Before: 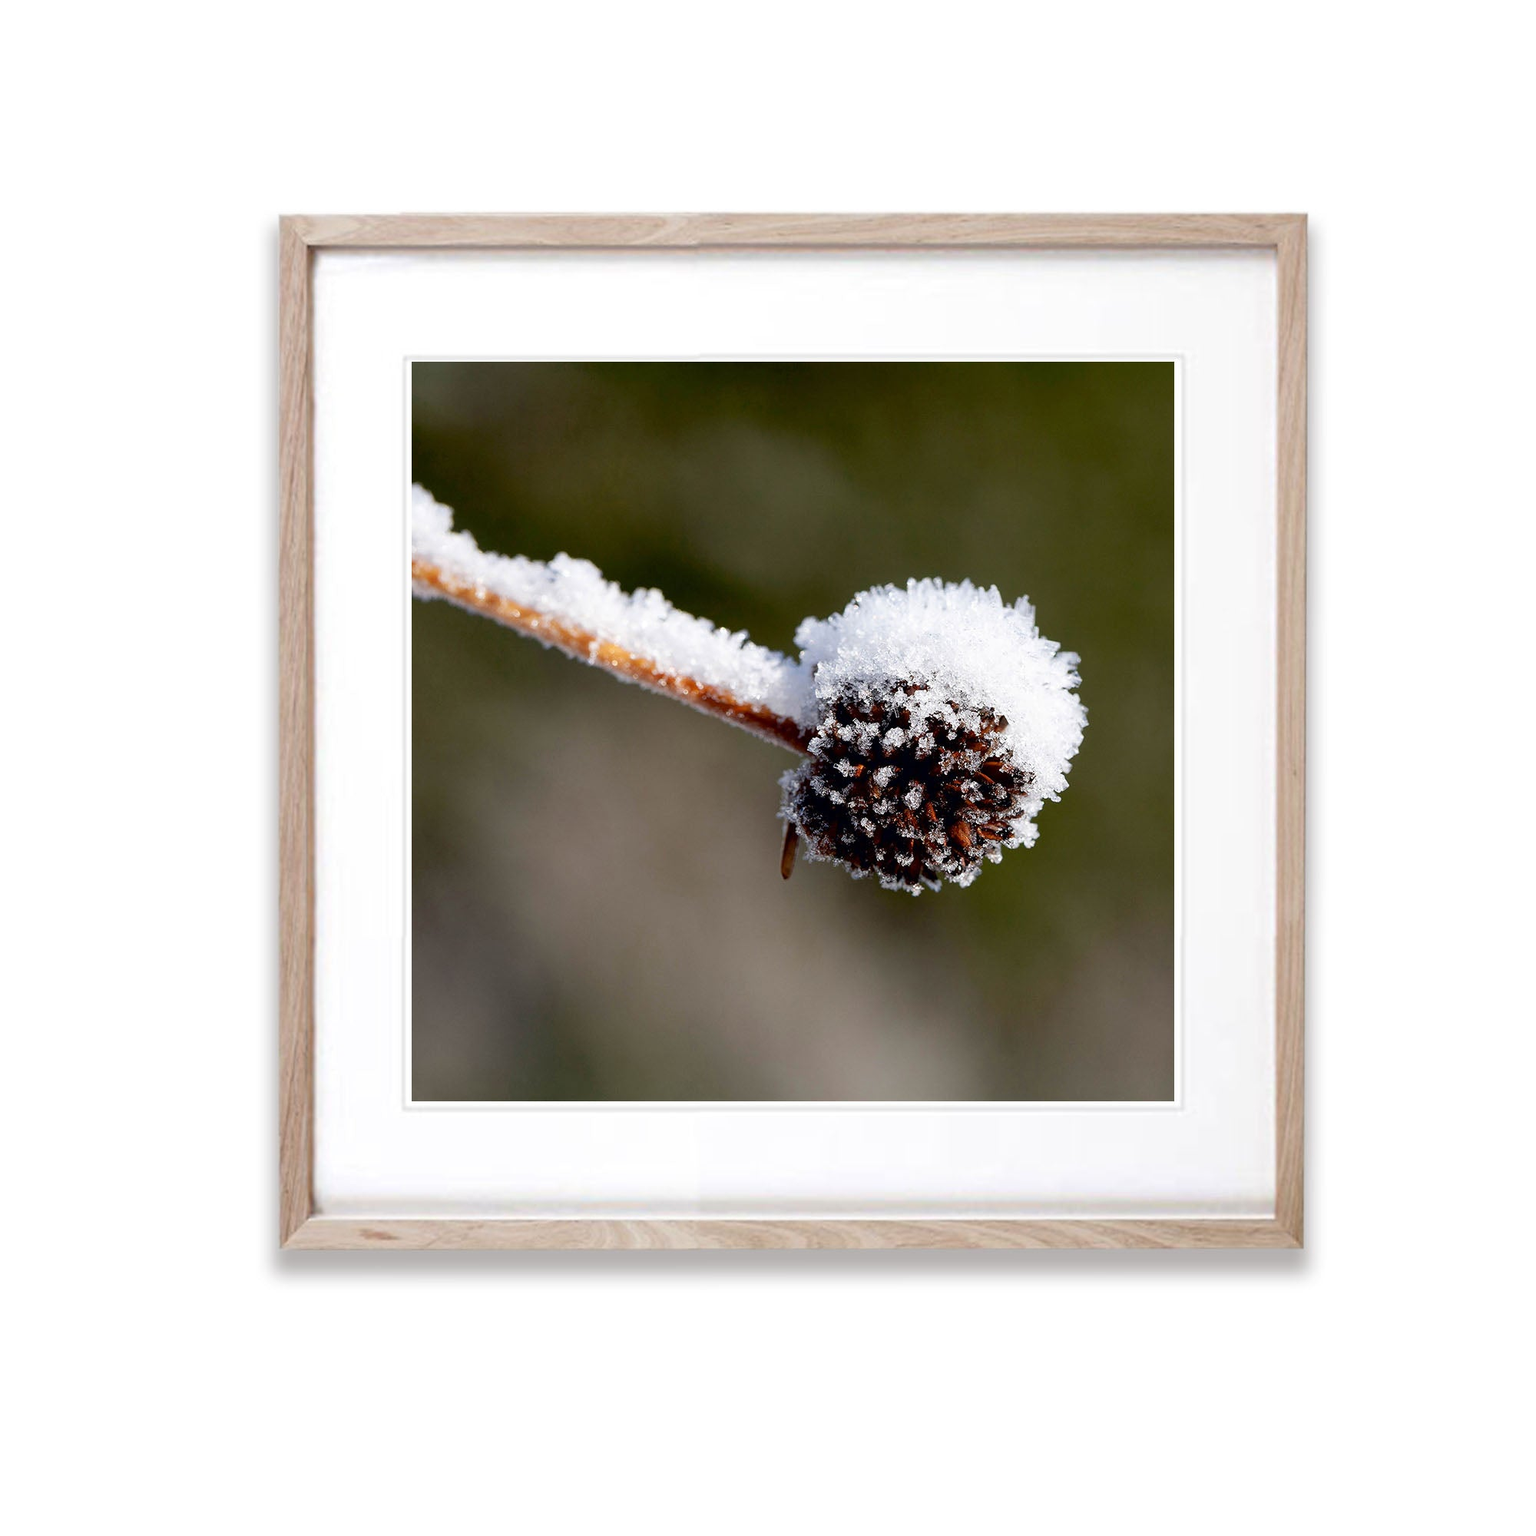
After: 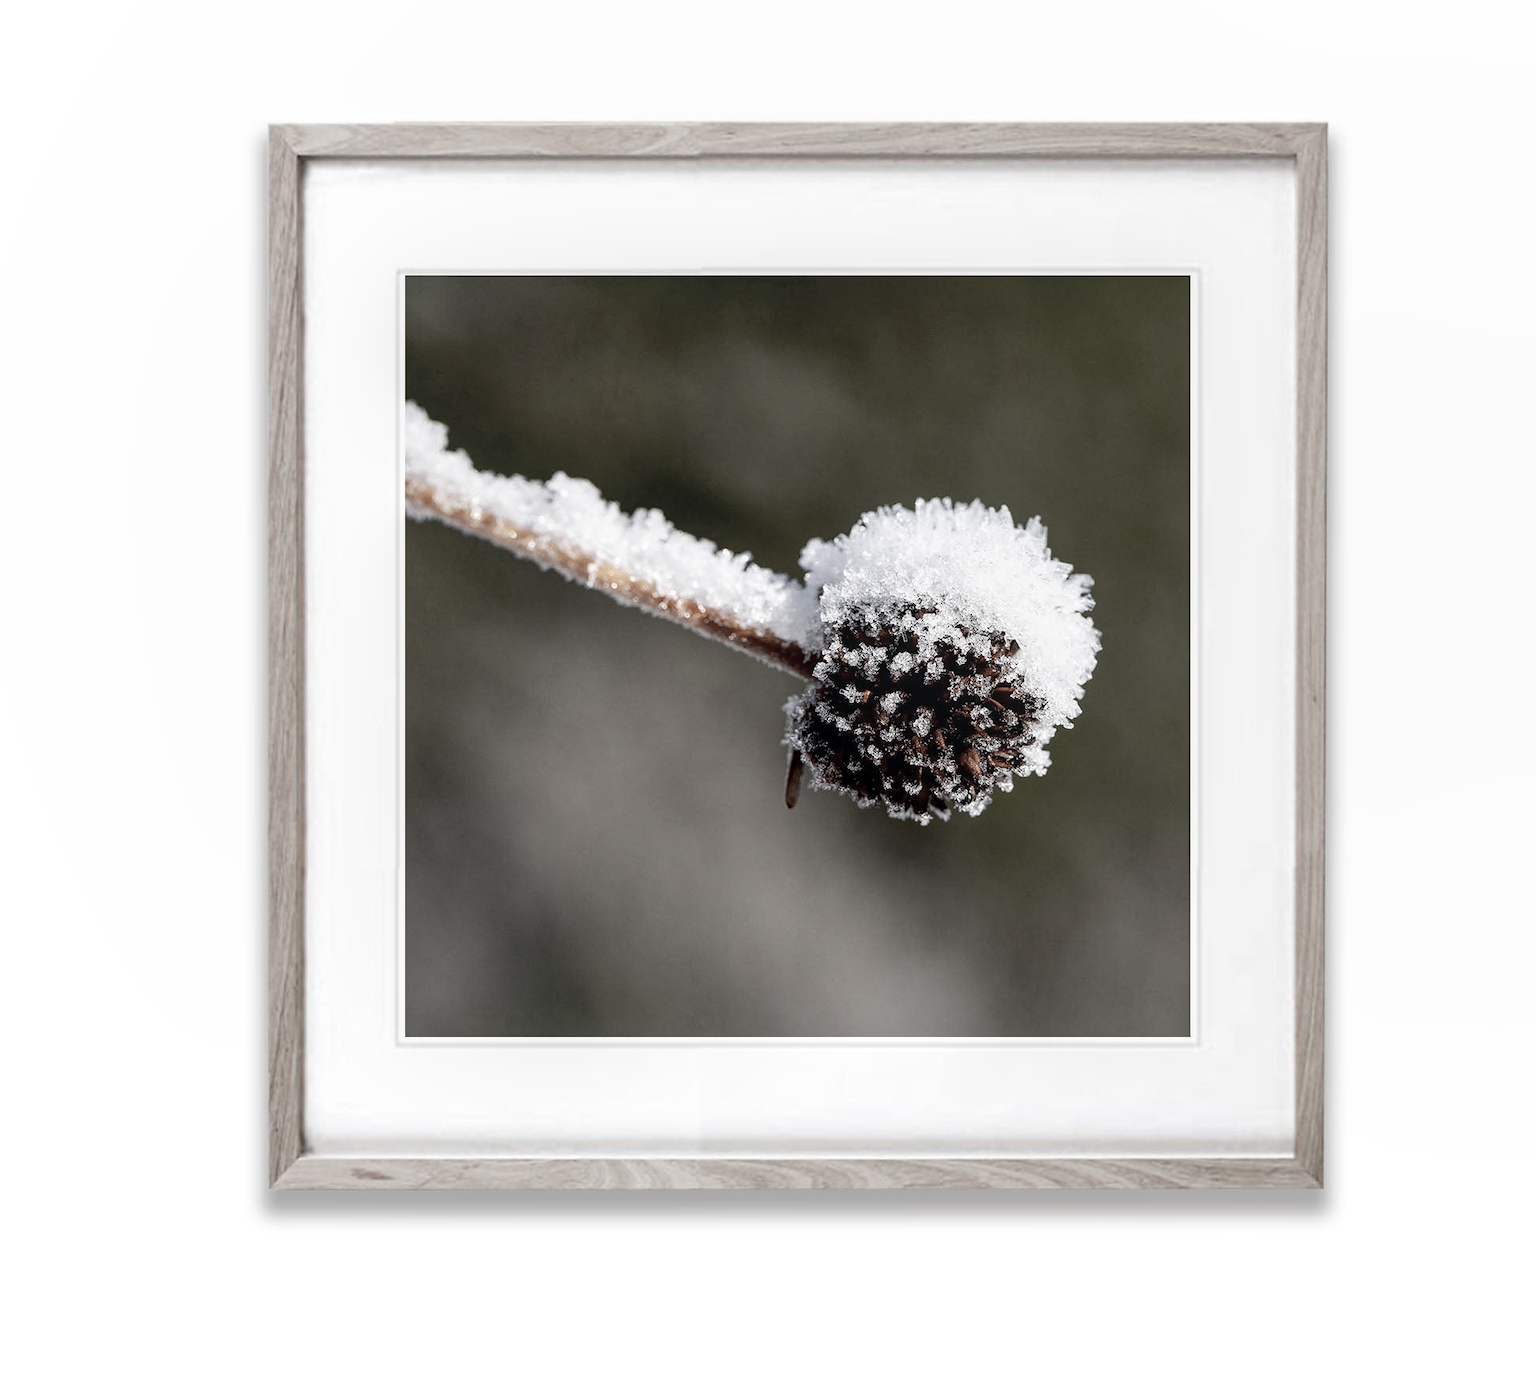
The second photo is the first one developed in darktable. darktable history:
crop: left 1.236%, top 6.177%, right 1.639%, bottom 6.641%
local contrast: on, module defaults
contrast brightness saturation: contrast 0.1, saturation -0.365
color zones: curves: ch0 [(0, 0.559) (0.153, 0.551) (0.229, 0.5) (0.429, 0.5) (0.571, 0.5) (0.714, 0.5) (0.857, 0.5) (1, 0.559)]; ch1 [(0, 0.417) (0.112, 0.336) (0.213, 0.26) (0.429, 0.34) (0.571, 0.35) (0.683, 0.331) (0.857, 0.344) (1, 0.417)]
